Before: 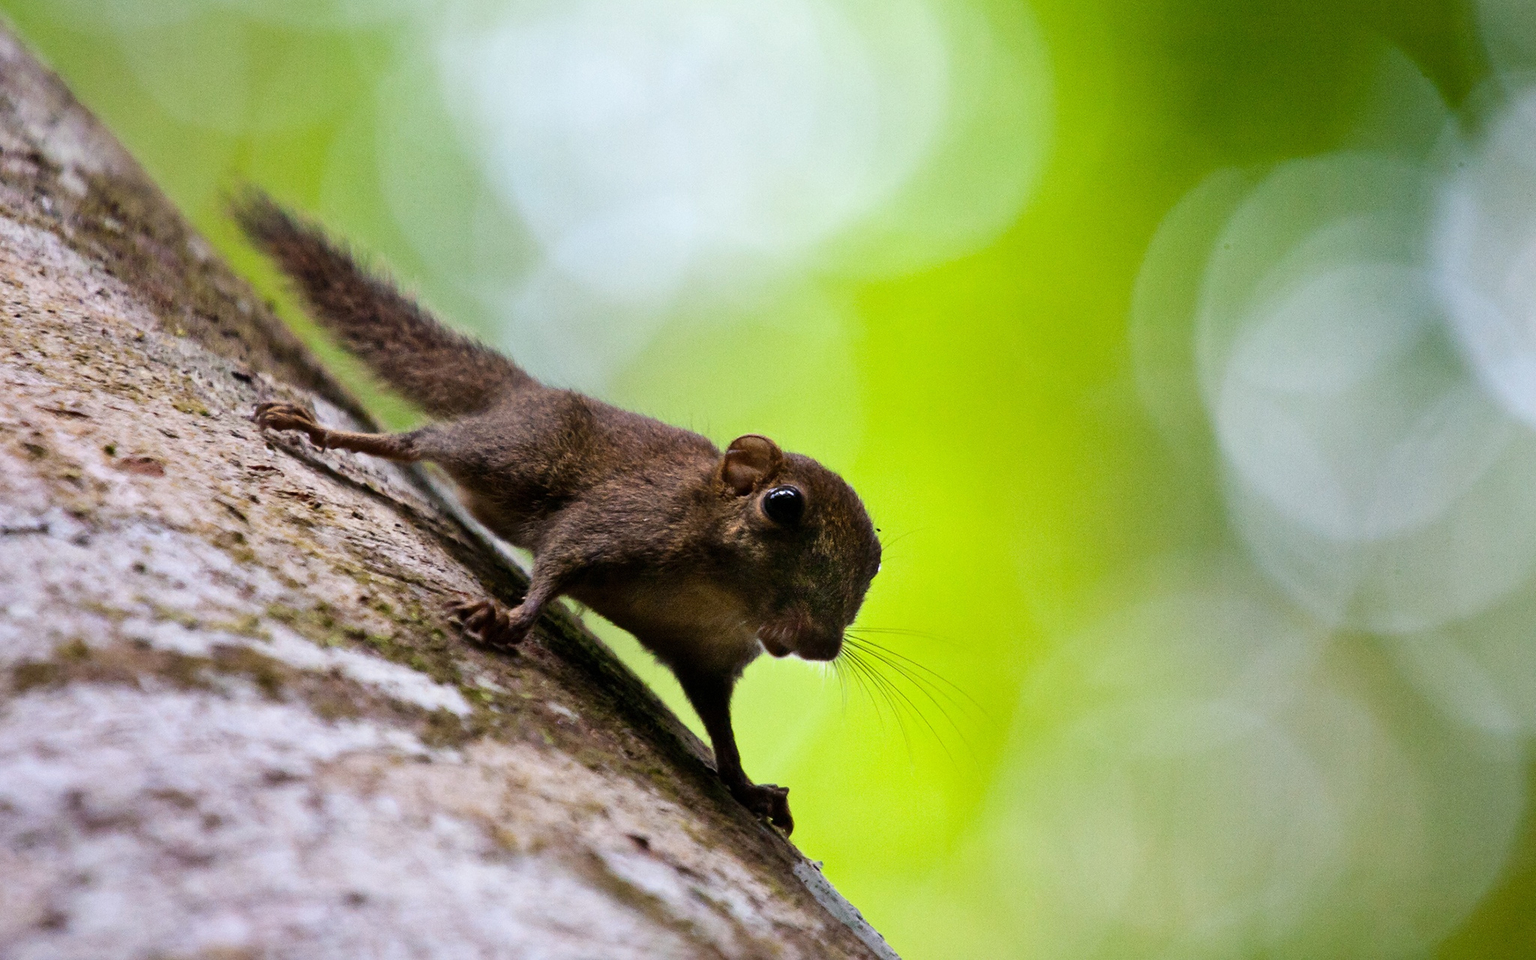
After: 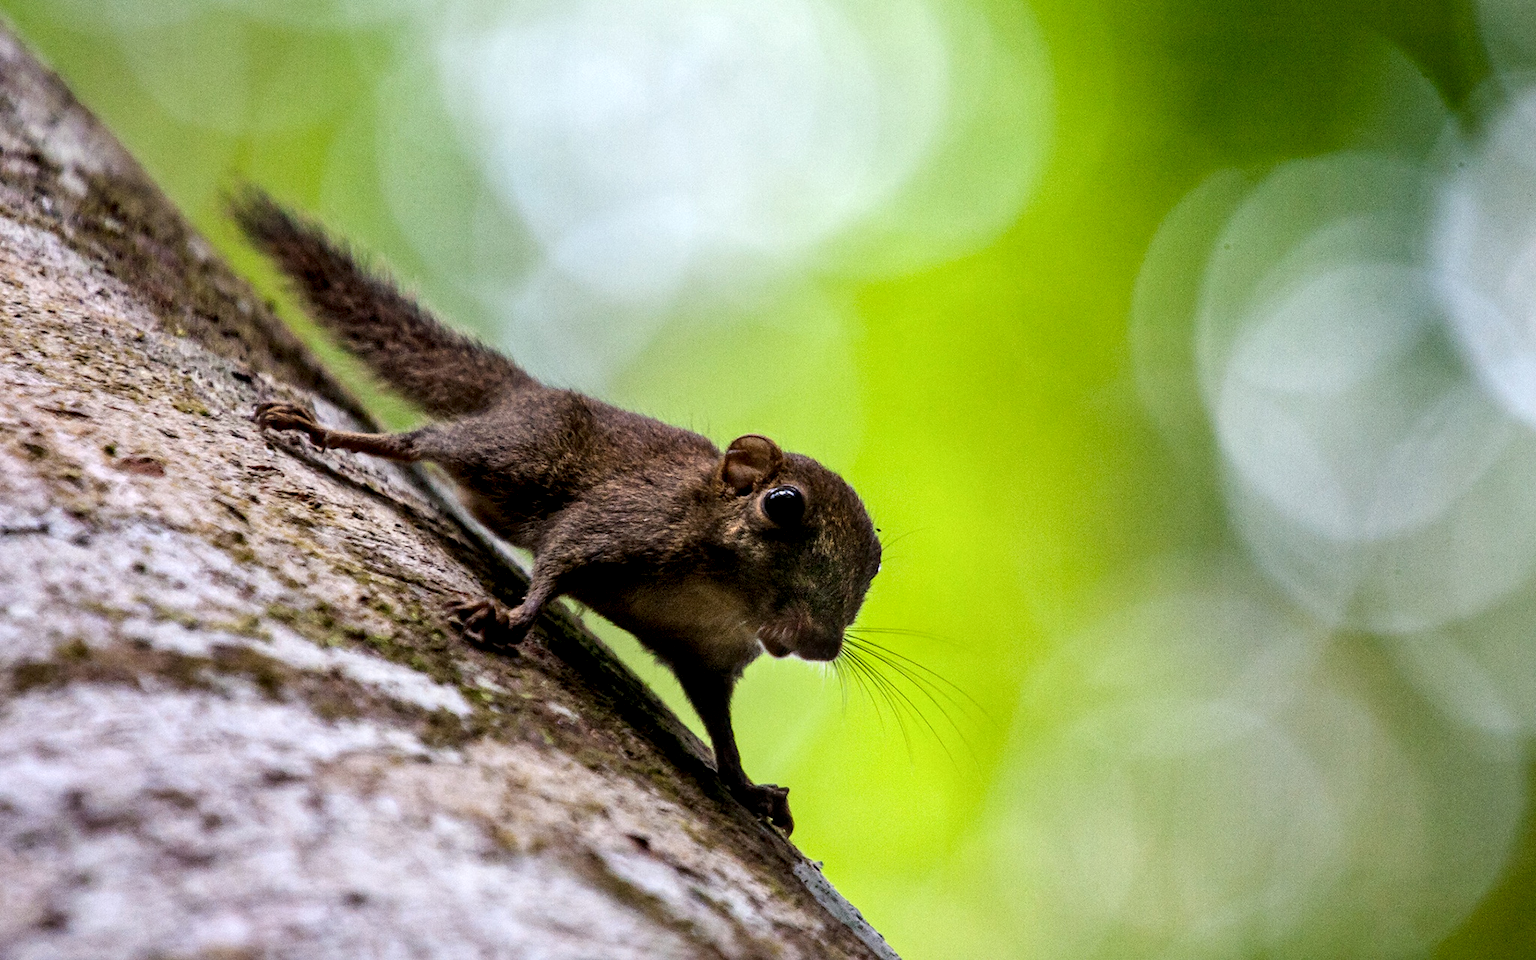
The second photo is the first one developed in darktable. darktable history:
local contrast: detail 150%
shadows and highlights: shadows 3.85, highlights -18.12, soften with gaussian
tone equalizer: on, module defaults
